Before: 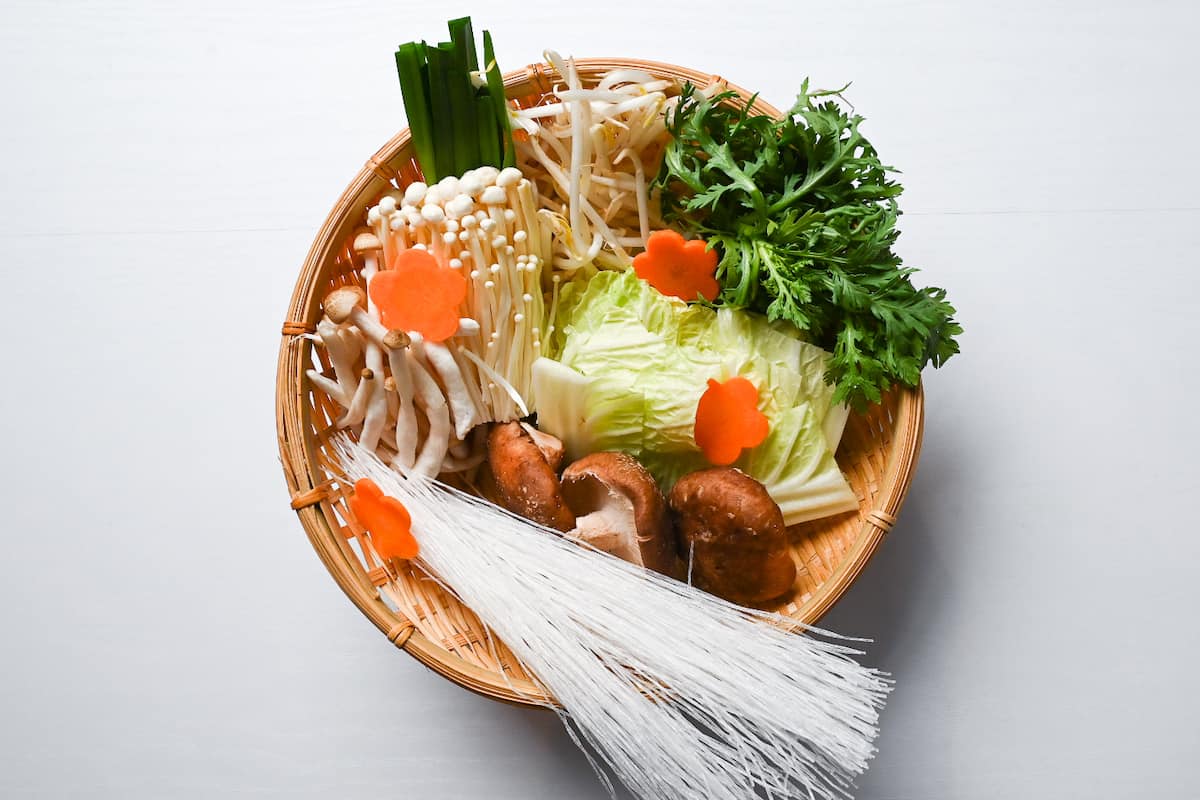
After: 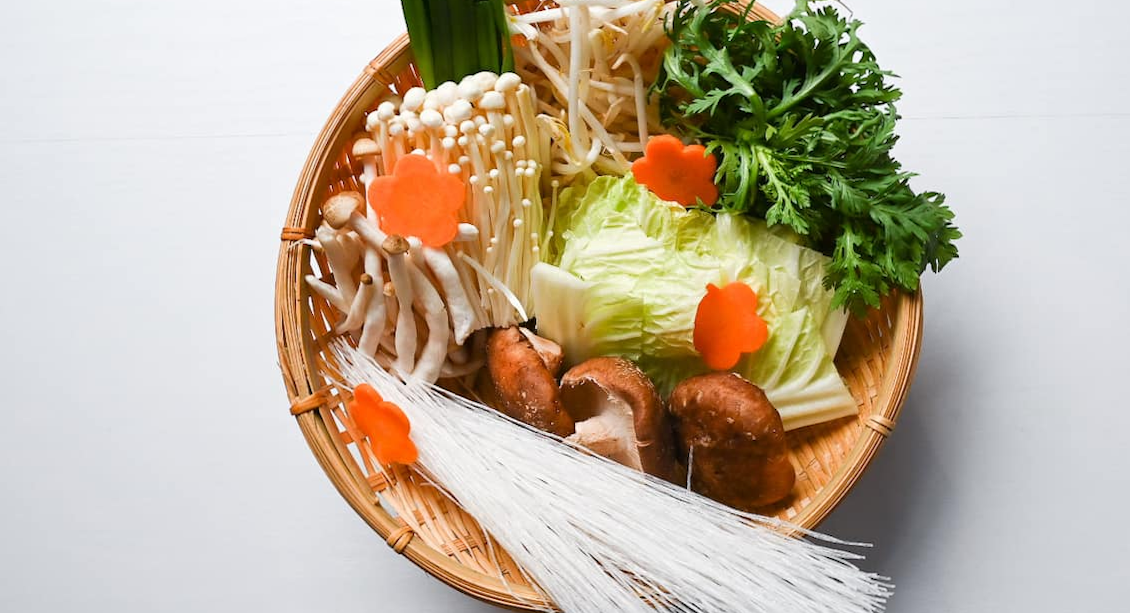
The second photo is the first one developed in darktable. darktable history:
crop and rotate: angle 0.09°, top 11.893%, right 5.589%, bottom 11.228%
